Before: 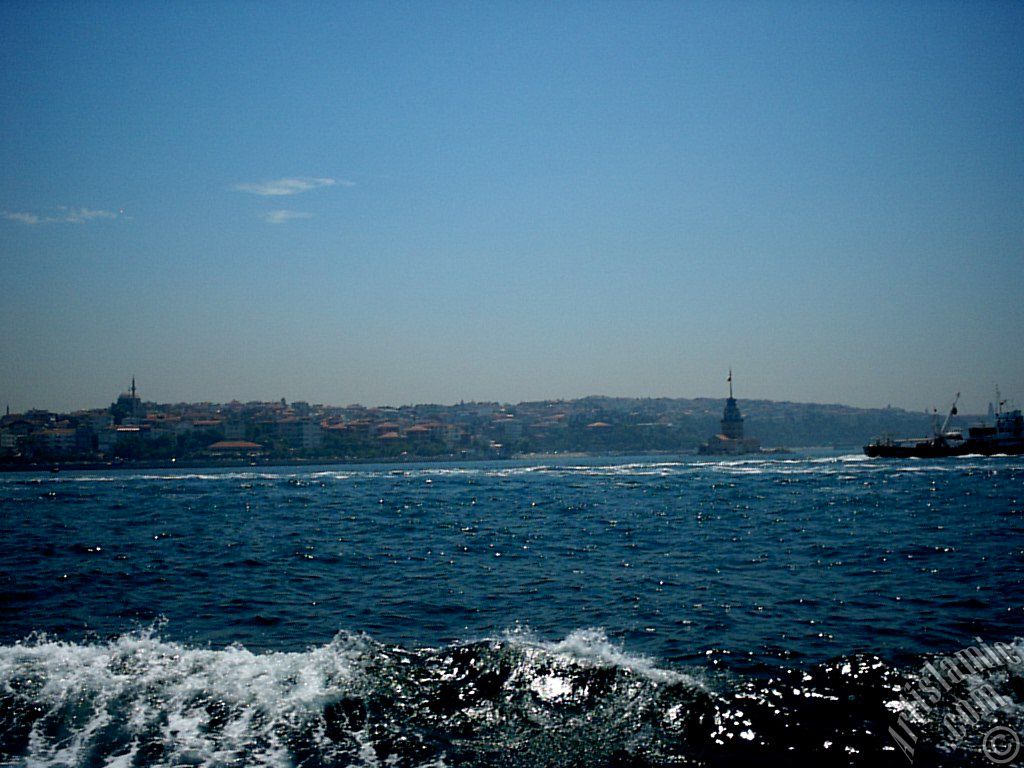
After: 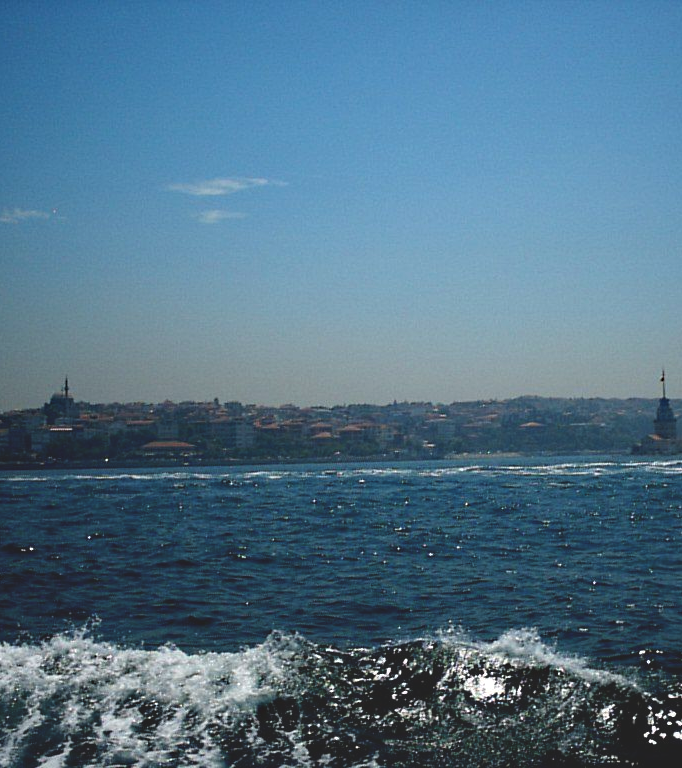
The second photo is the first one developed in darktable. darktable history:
exposure: black level correction -0.015, compensate highlight preservation false
haze removal: compatibility mode true, adaptive false
crop and rotate: left 6.617%, right 26.717%
